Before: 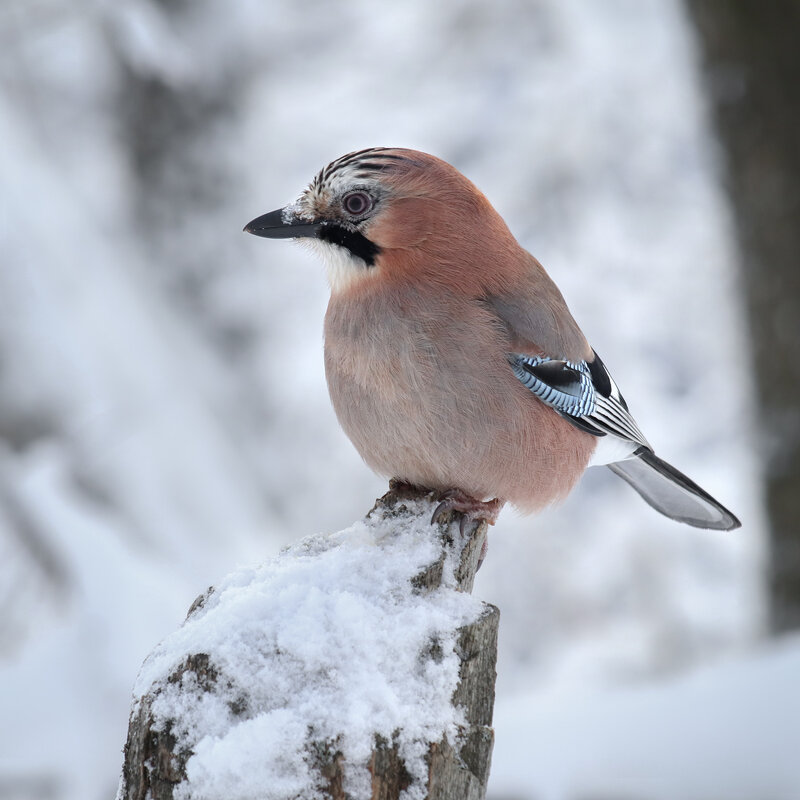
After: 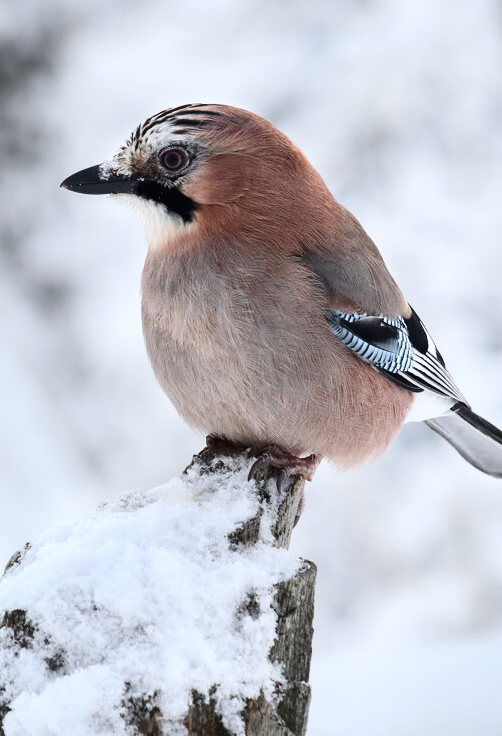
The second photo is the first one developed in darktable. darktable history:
contrast brightness saturation: contrast 0.278
crop and rotate: left 23.048%, top 5.624%, right 14.16%, bottom 2.255%
